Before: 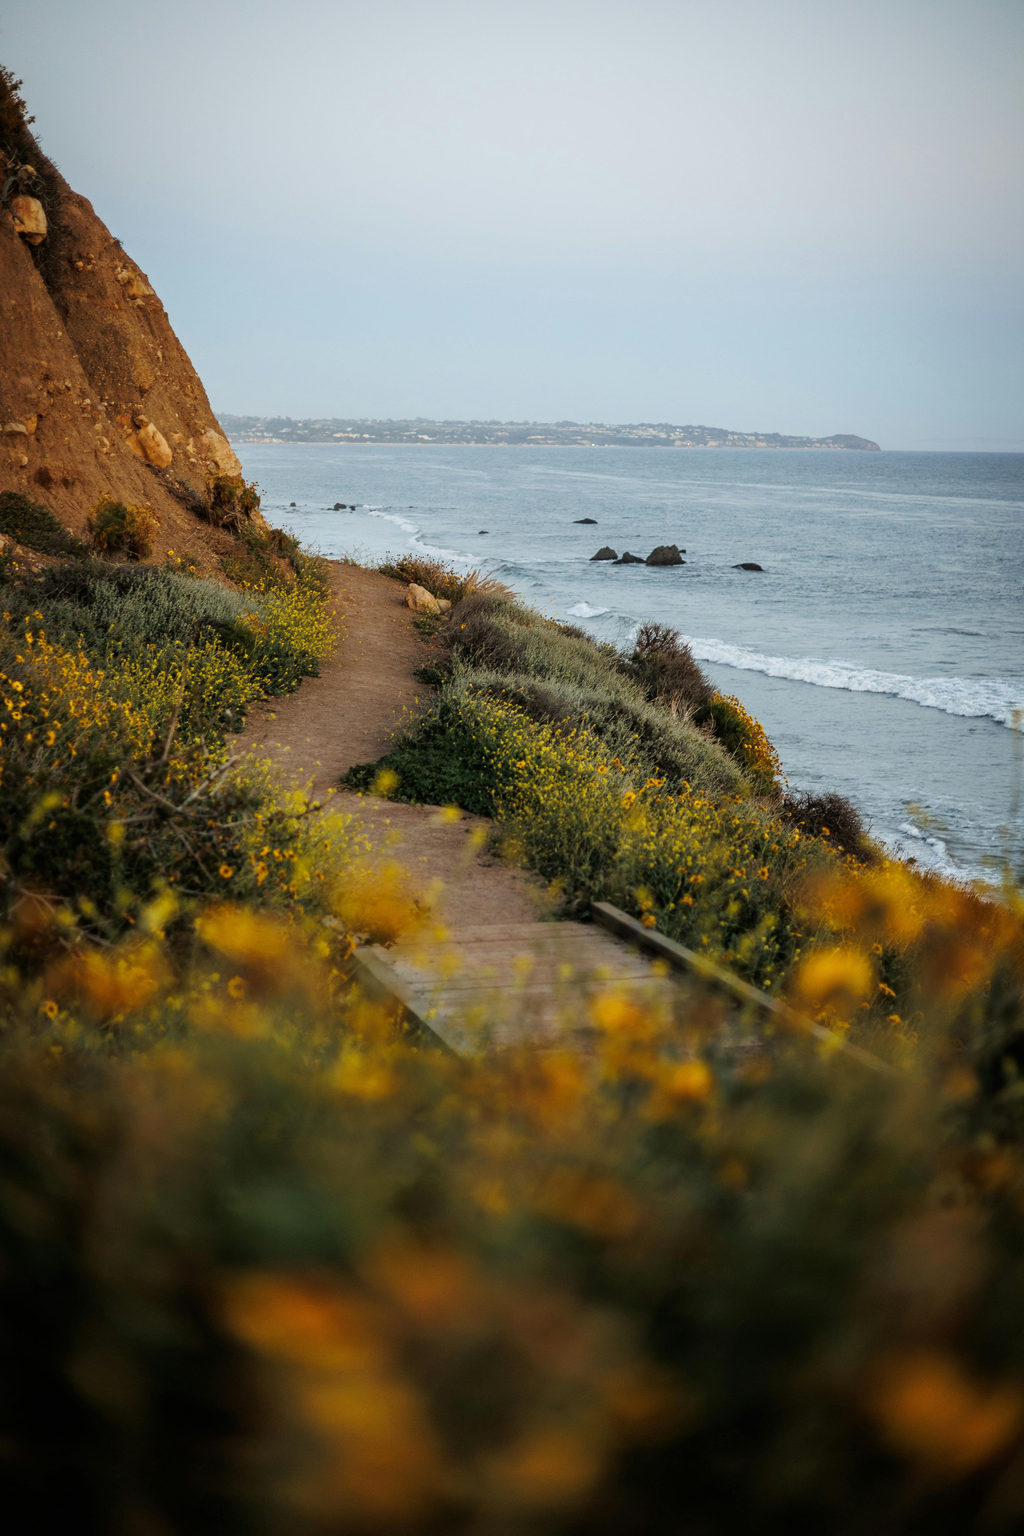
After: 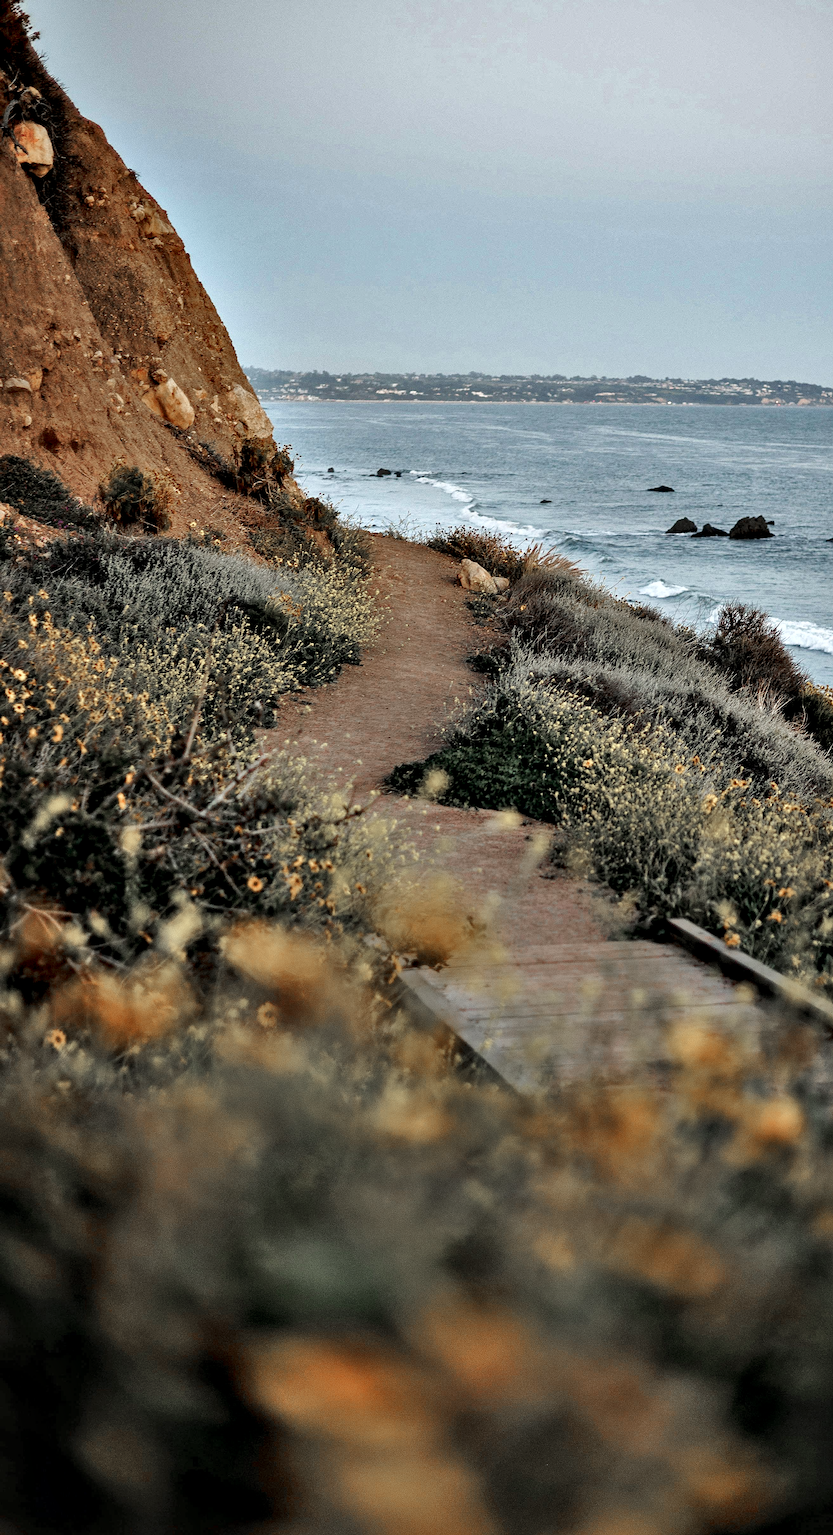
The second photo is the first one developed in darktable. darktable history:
shadows and highlights: soften with gaussian
tone equalizer: -8 EV -0.001 EV, -7 EV 0.003 EV, -6 EV -0.004 EV, -5 EV -0.006 EV, -4 EV -0.057 EV, -3 EV -0.209 EV, -2 EV -0.275 EV, -1 EV 0.093 EV, +0 EV 0.281 EV, edges refinement/feathering 500, mask exposure compensation -1.57 EV, preserve details no
tone curve: curves: ch0 [(0, 0) (0.003, 0.003) (0.011, 0.011) (0.025, 0.026) (0.044, 0.046) (0.069, 0.072) (0.1, 0.103) (0.136, 0.141) (0.177, 0.184) (0.224, 0.233) (0.277, 0.287) (0.335, 0.348) (0.399, 0.414) (0.468, 0.486) (0.543, 0.563) (0.623, 0.647) (0.709, 0.736) (0.801, 0.831) (0.898, 0.92) (1, 1)], preserve colors none
color zones: curves: ch1 [(0, 0.708) (0.088, 0.648) (0.245, 0.187) (0.429, 0.326) (0.571, 0.498) (0.714, 0.5) (0.857, 0.5) (1, 0.708)]
sharpen: on, module defaults
contrast equalizer: y [[0.6 ×6], [0.55 ×6], [0 ×6], [0 ×6], [0 ×6]]
crop: top 5.752%, right 27.877%, bottom 5.606%
